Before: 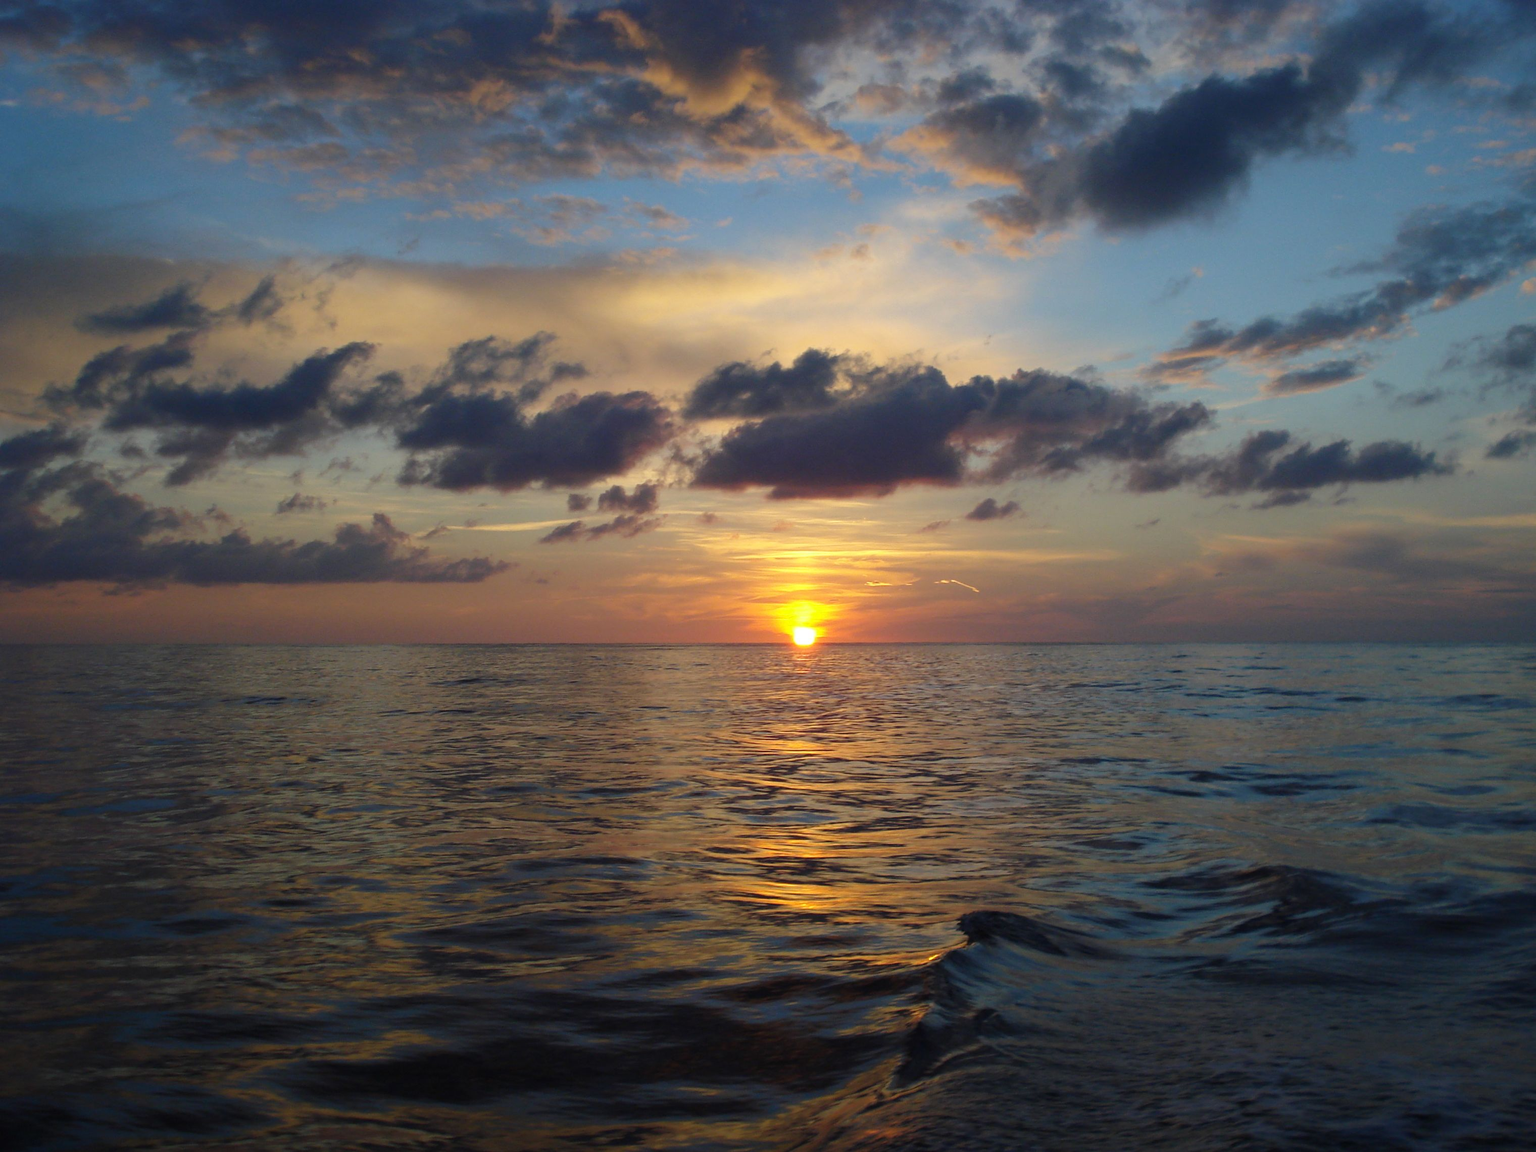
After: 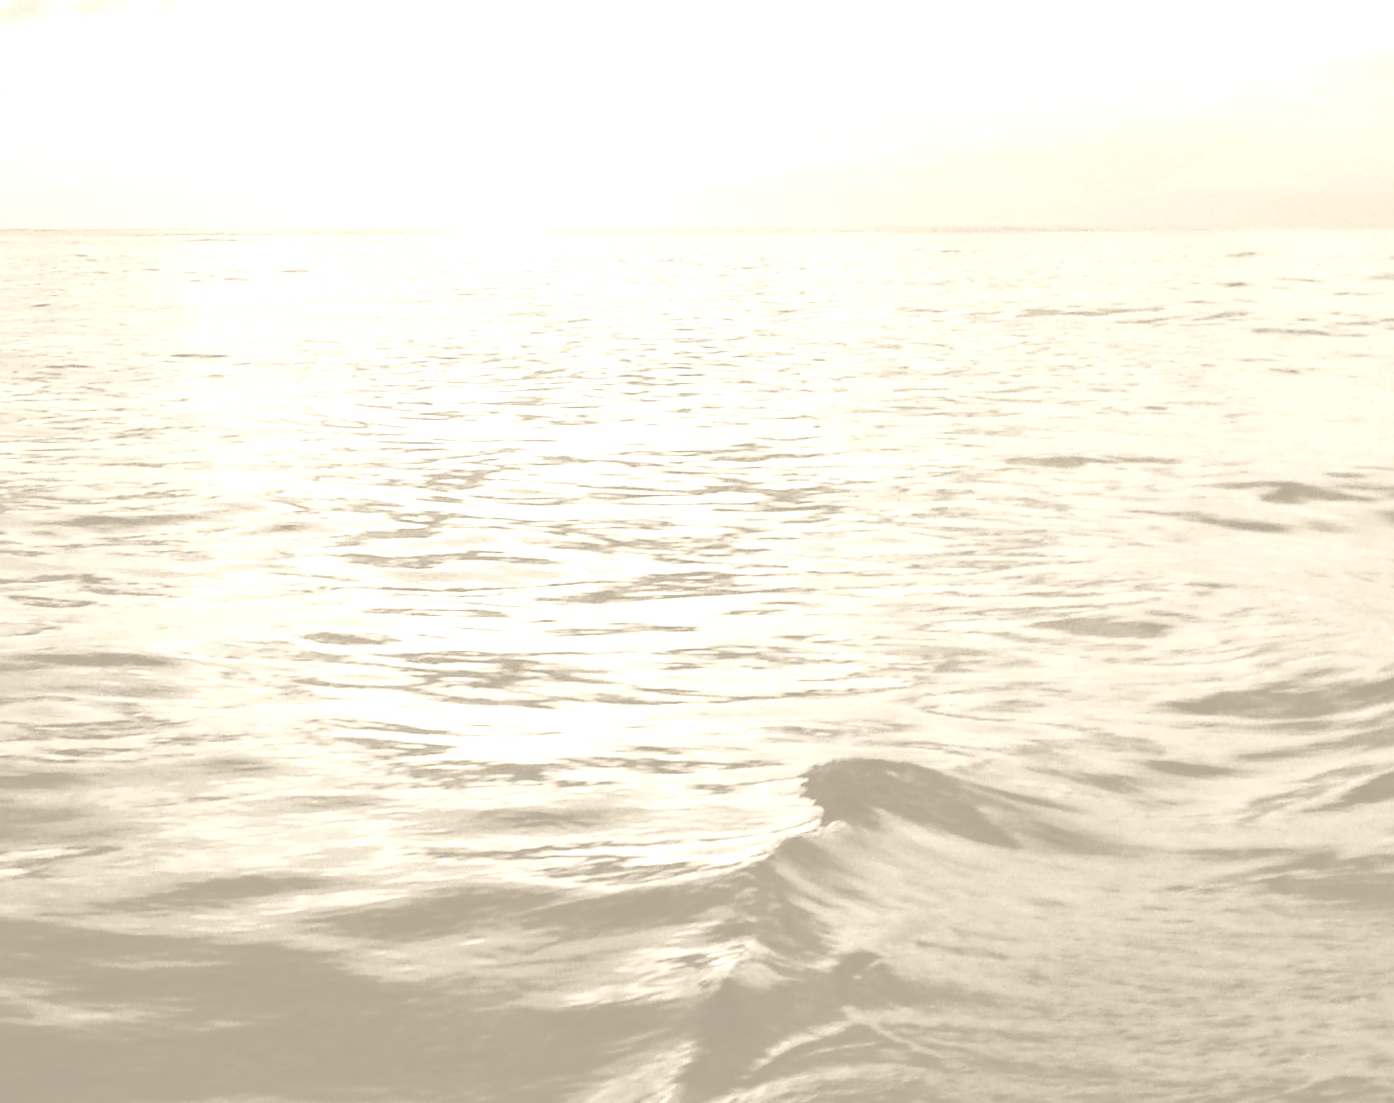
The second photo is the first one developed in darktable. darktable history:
white balance: red 0.988, blue 1.017
contrast brightness saturation: brightness 0.15
base curve: curves: ch0 [(0, 0) (0.012, 0.01) (0.073, 0.168) (0.31, 0.711) (0.645, 0.957) (1, 1)], preserve colors none
colorize: hue 36°, saturation 71%, lightness 80.79%
crop: left 35.976%, top 45.819%, right 18.162%, bottom 5.807%
color balance rgb: perceptual saturation grading › global saturation 20%, global vibrance 20%
